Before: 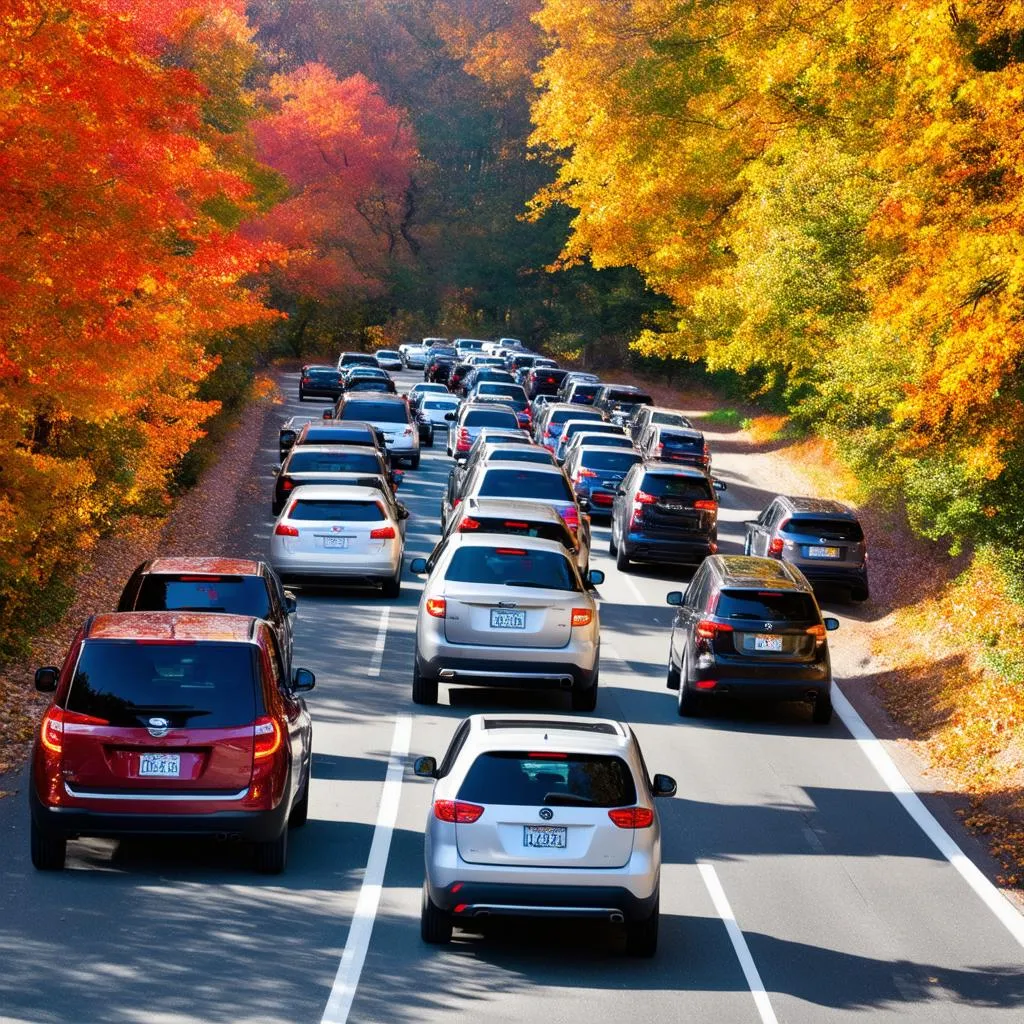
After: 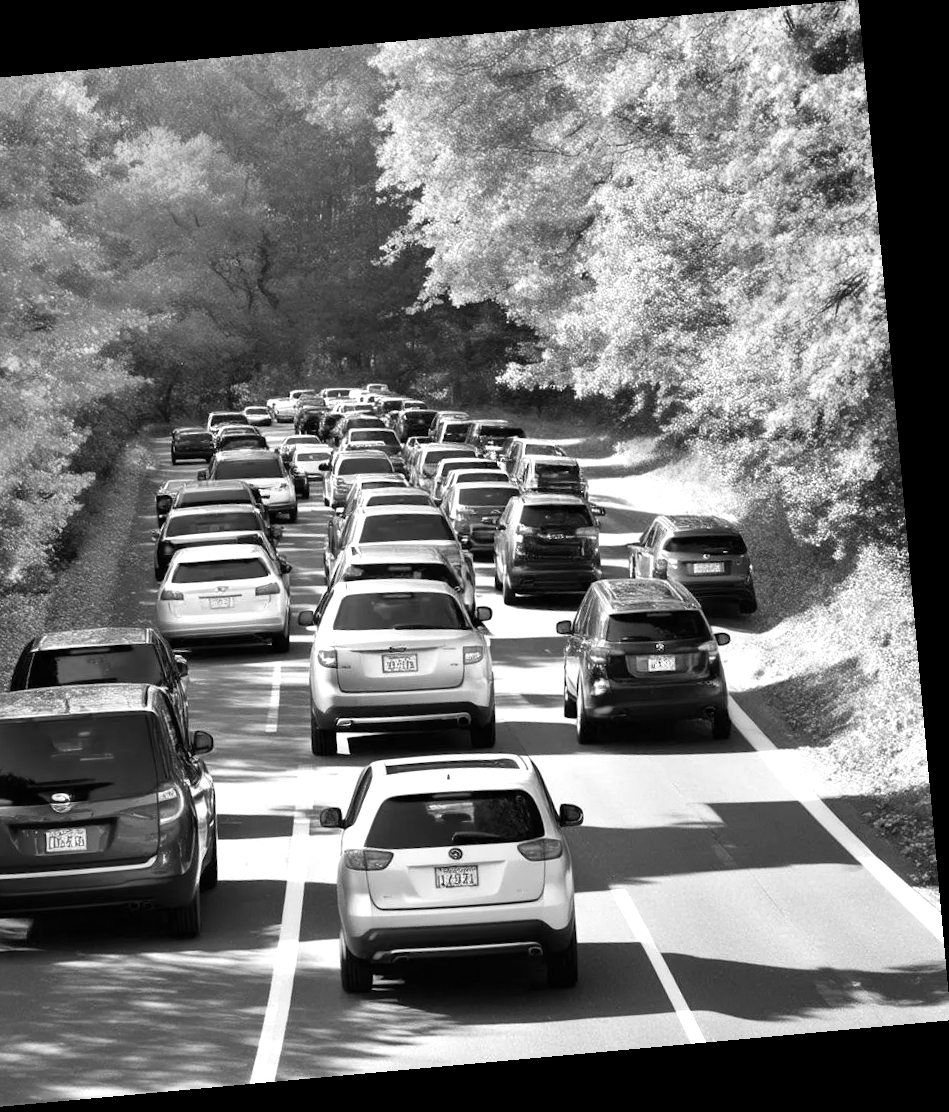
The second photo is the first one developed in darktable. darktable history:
exposure: exposure 0.564 EV, compensate highlight preservation false
crop and rotate: left 14.584%
rotate and perspective: rotation -5.2°, automatic cropping off
monochrome: on, module defaults
